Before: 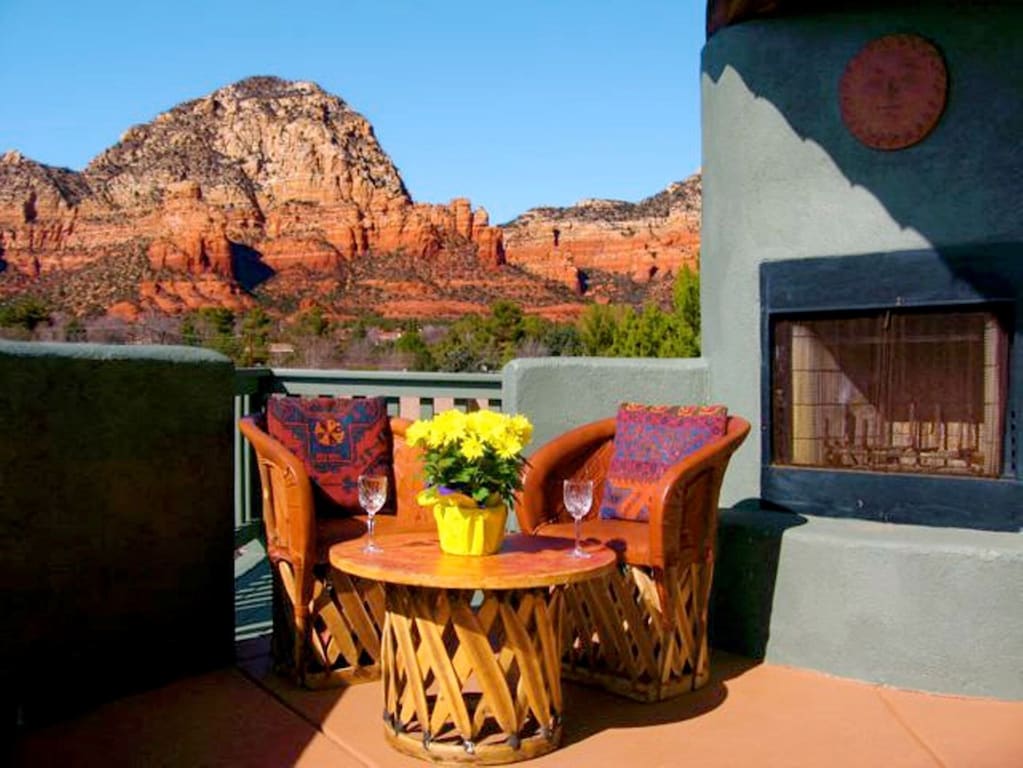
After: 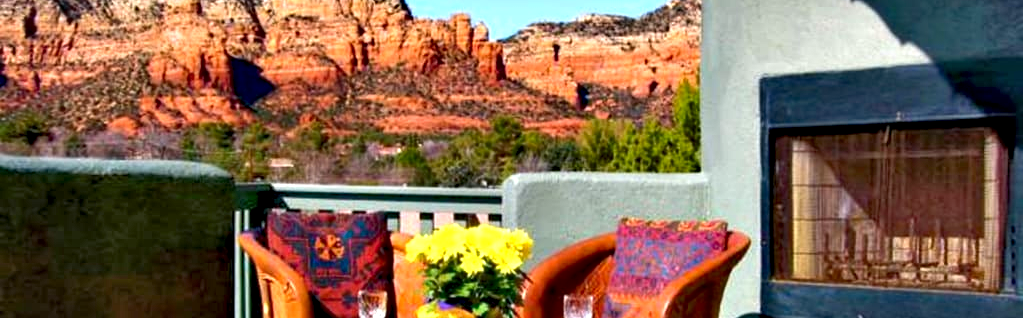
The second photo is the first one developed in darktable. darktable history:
contrast equalizer: y [[0.6 ×6], [0.55 ×6], [0 ×6], [0 ×6], [0 ×6]]
tone equalizer: -8 EV -0.006 EV, -7 EV 0.021 EV, -6 EV -0.006 EV, -5 EV 0.006 EV, -4 EV -0.04 EV, -3 EV -0.238 EV, -2 EV -0.688 EV, -1 EV -0.98 EV, +0 EV -0.955 EV
crop and rotate: top 24.181%, bottom 34.39%
exposure: black level correction 0, exposure 1.275 EV, compensate exposure bias true, compensate highlight preservation false
